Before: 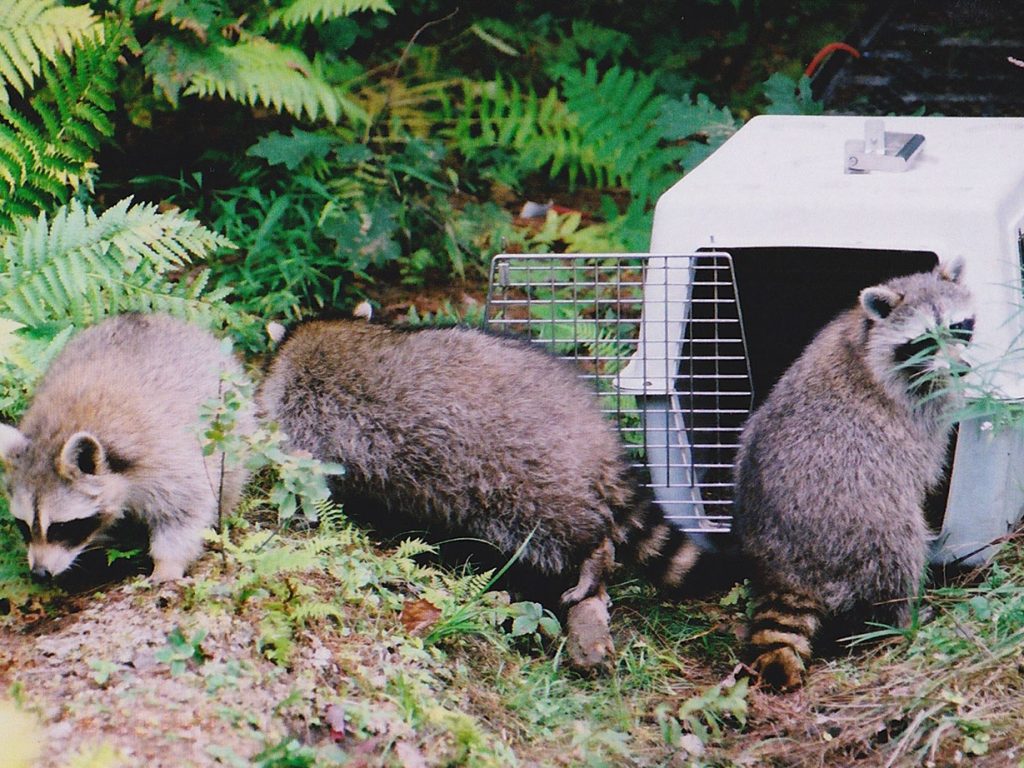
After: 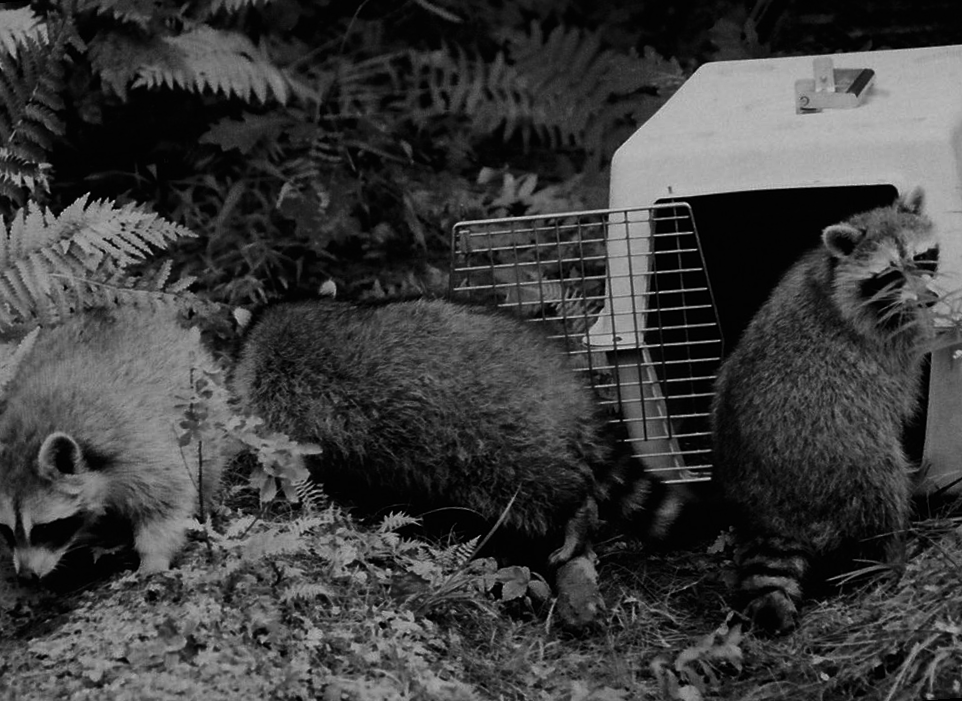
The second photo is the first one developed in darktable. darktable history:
contrast brightness saturation: contrast -0.03, brightness -0.59, saturation -1
monochrome: a 14.95, b -89.96
rotate and perspective: rotation -4.57°, crop left 0.054, crop right 0.944, crop top 0.087, crop bottom 0.914
